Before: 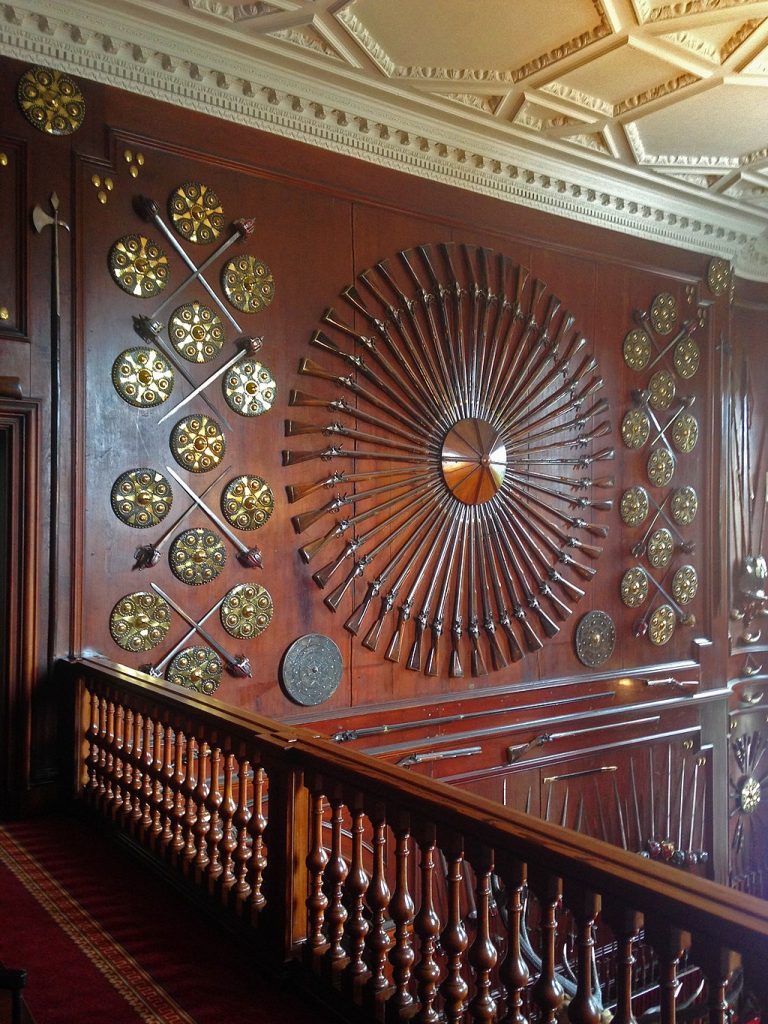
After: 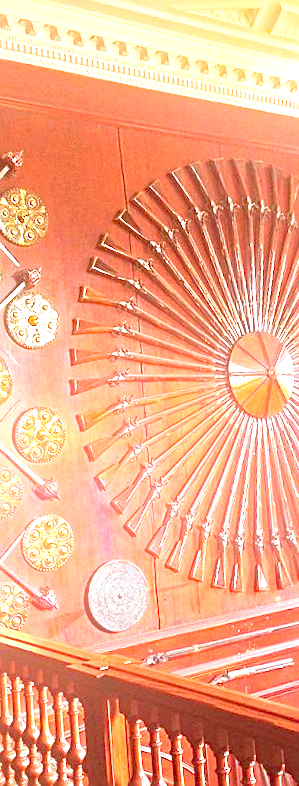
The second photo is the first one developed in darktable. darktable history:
exposure: black level correction 0, exposure 2.327 EV, compensate exposure bias true, compensate highlight preservation false
sharpen: on, module defaults
local contrast: mode bilateral grid, contrast 20, coarseness 50, detail 120%, midtone range 0.2
bloom: threshold 82.5%, strength 16.25%
crop and rotate: left 29.476%, top 10.214%, right 35.32%, bottom 17.333%
haze removal: strength 0.29, distance 0.25, compatibility mode true, adaptive false
color correction: highlights a* 9.03, highlights b* 8.71, shadows a* 40, shadows b* 40, saturation 0.8
rotate and perspective: rotation -4.86°, automatic cropping off
